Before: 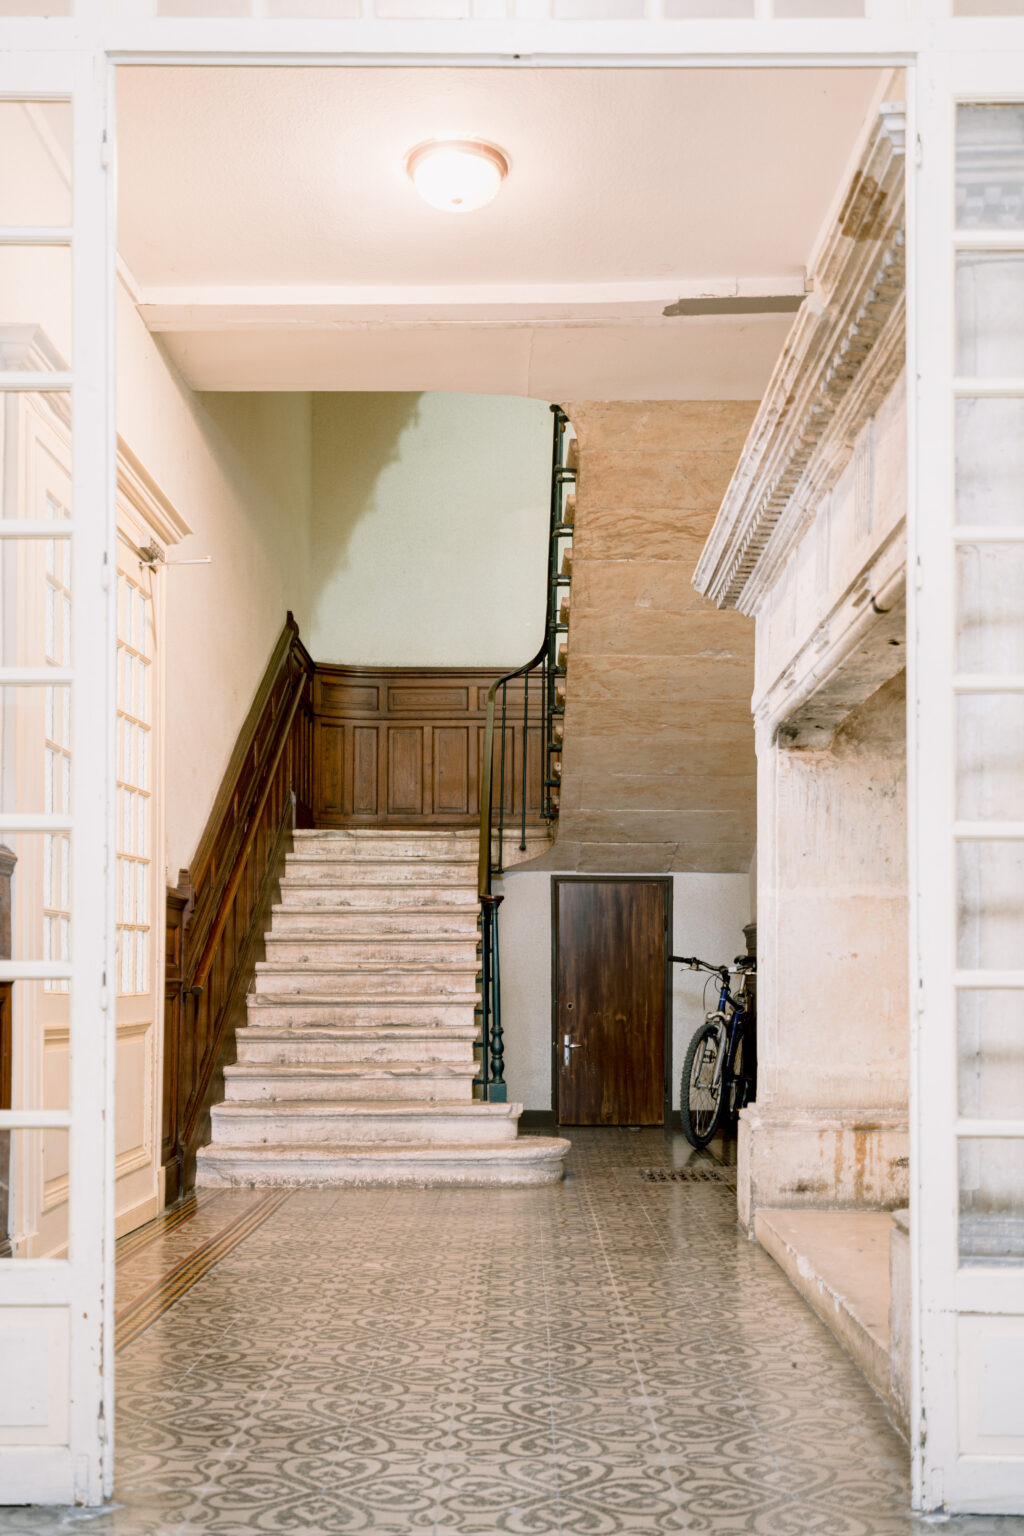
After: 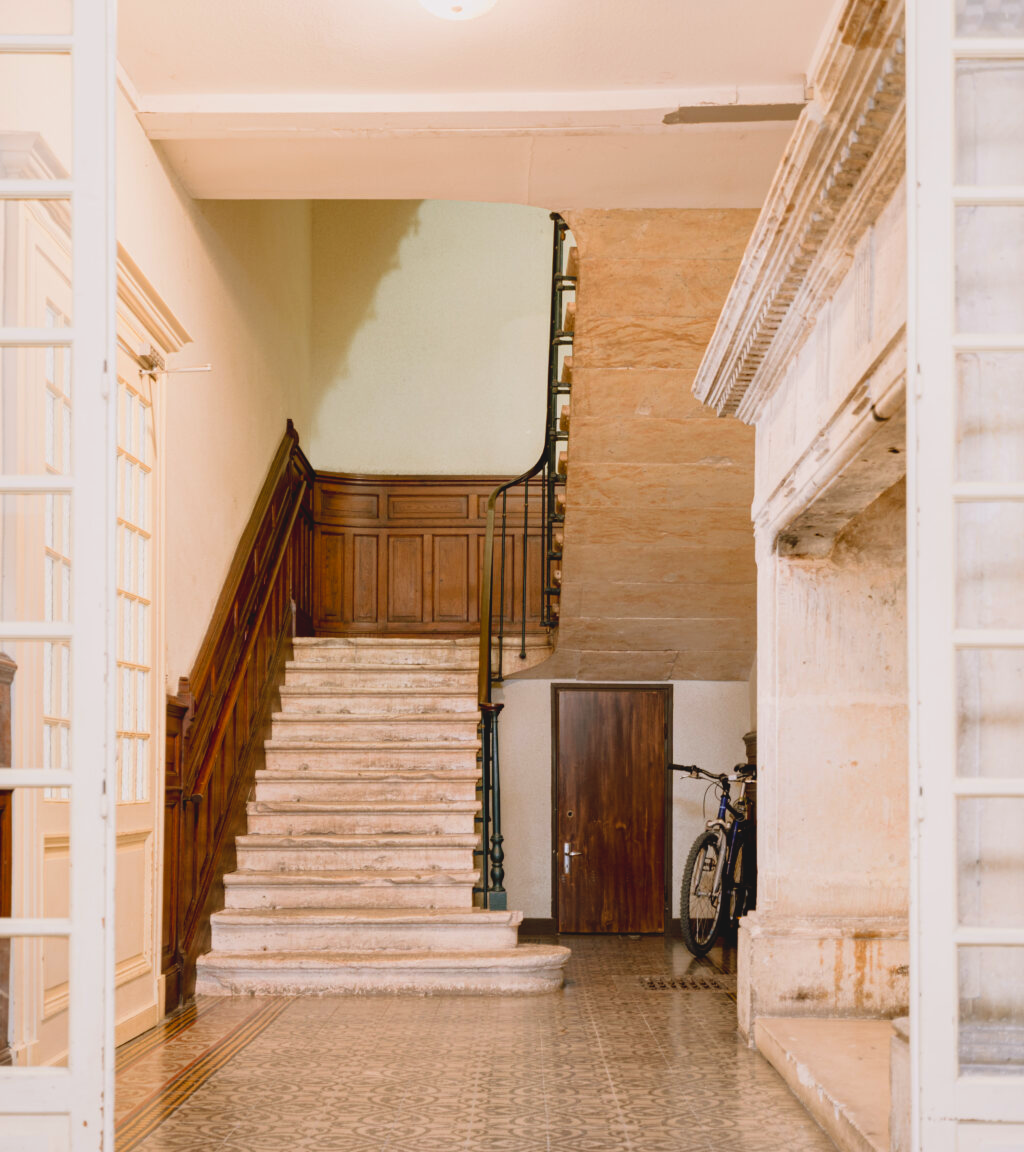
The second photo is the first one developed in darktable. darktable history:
contrast brightness saturation: contrast -0.1, brightness 0.05, saturation 0.08
crop and rotate: top 12.5%, bottom 12.5%
rgb levels: mode RGB, independent channels, levels [[0, 0.5, 1], [0, 0.521, 1], [0, 0.536, 1]]
